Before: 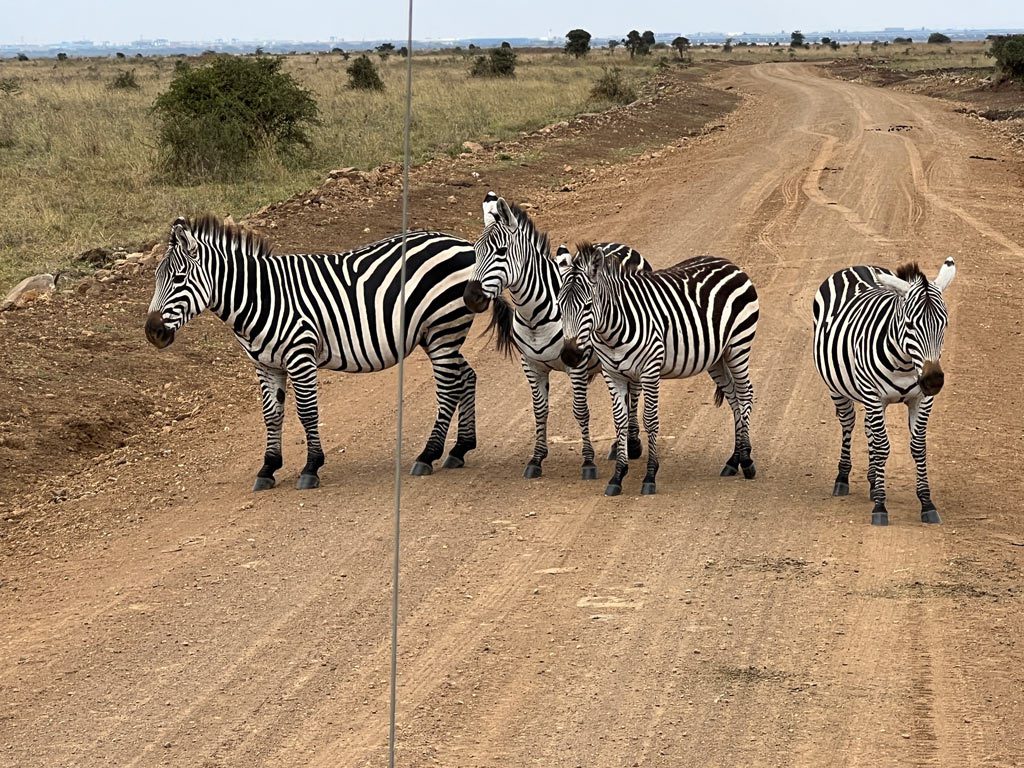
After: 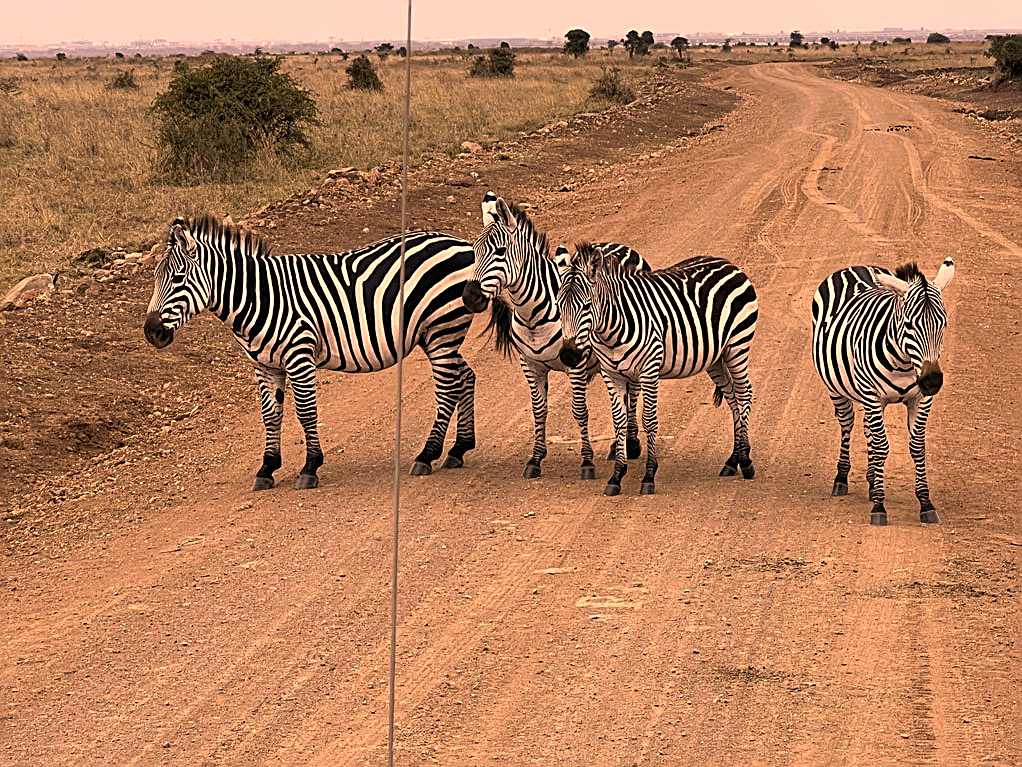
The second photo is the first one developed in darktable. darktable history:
color correction: highlights a* 39.21, highlights b* 39.66, saturation 0.691
sharpen: on, module defaults
crop: left 0.188%
